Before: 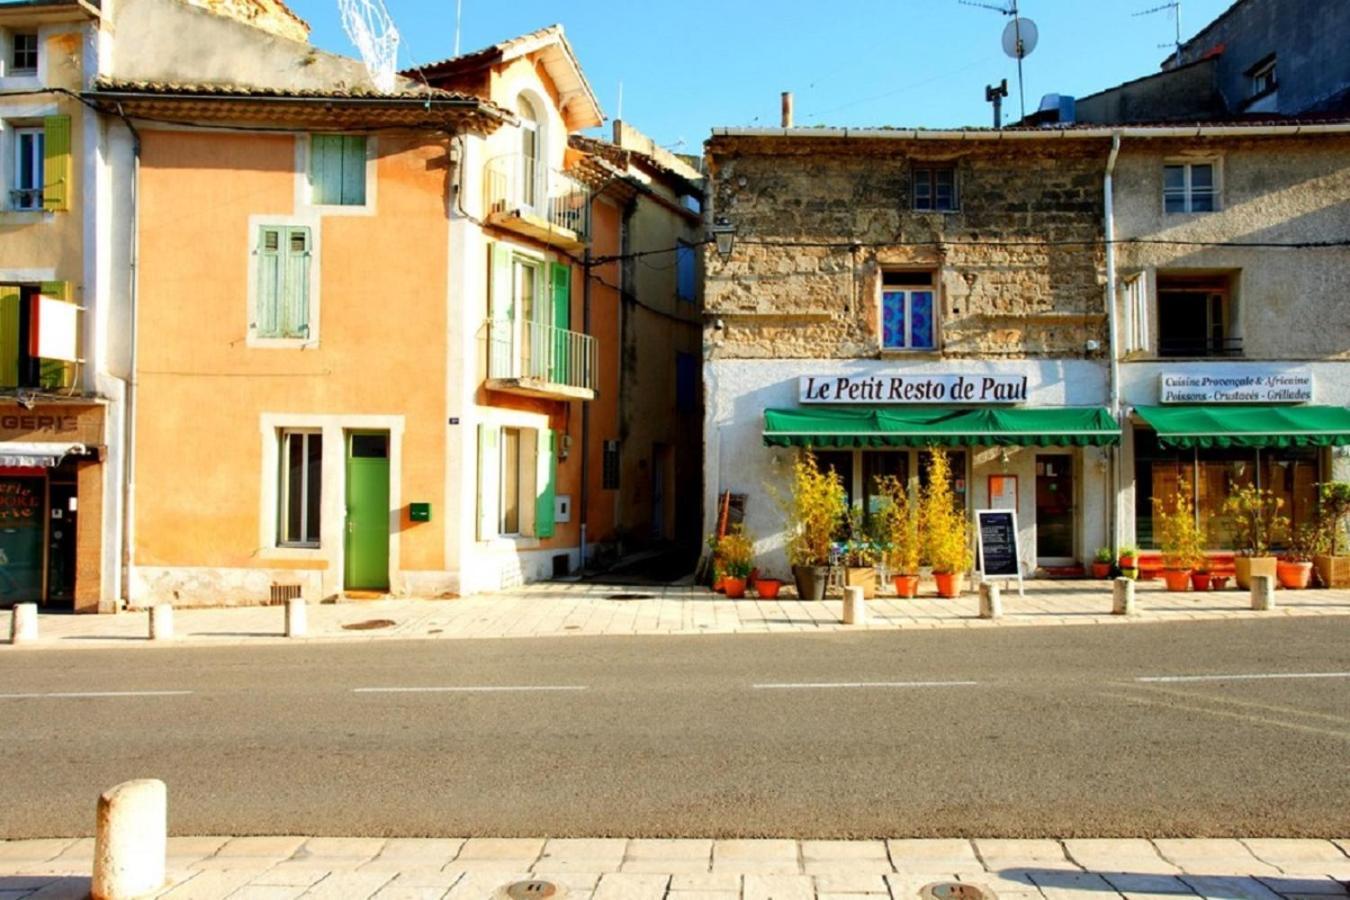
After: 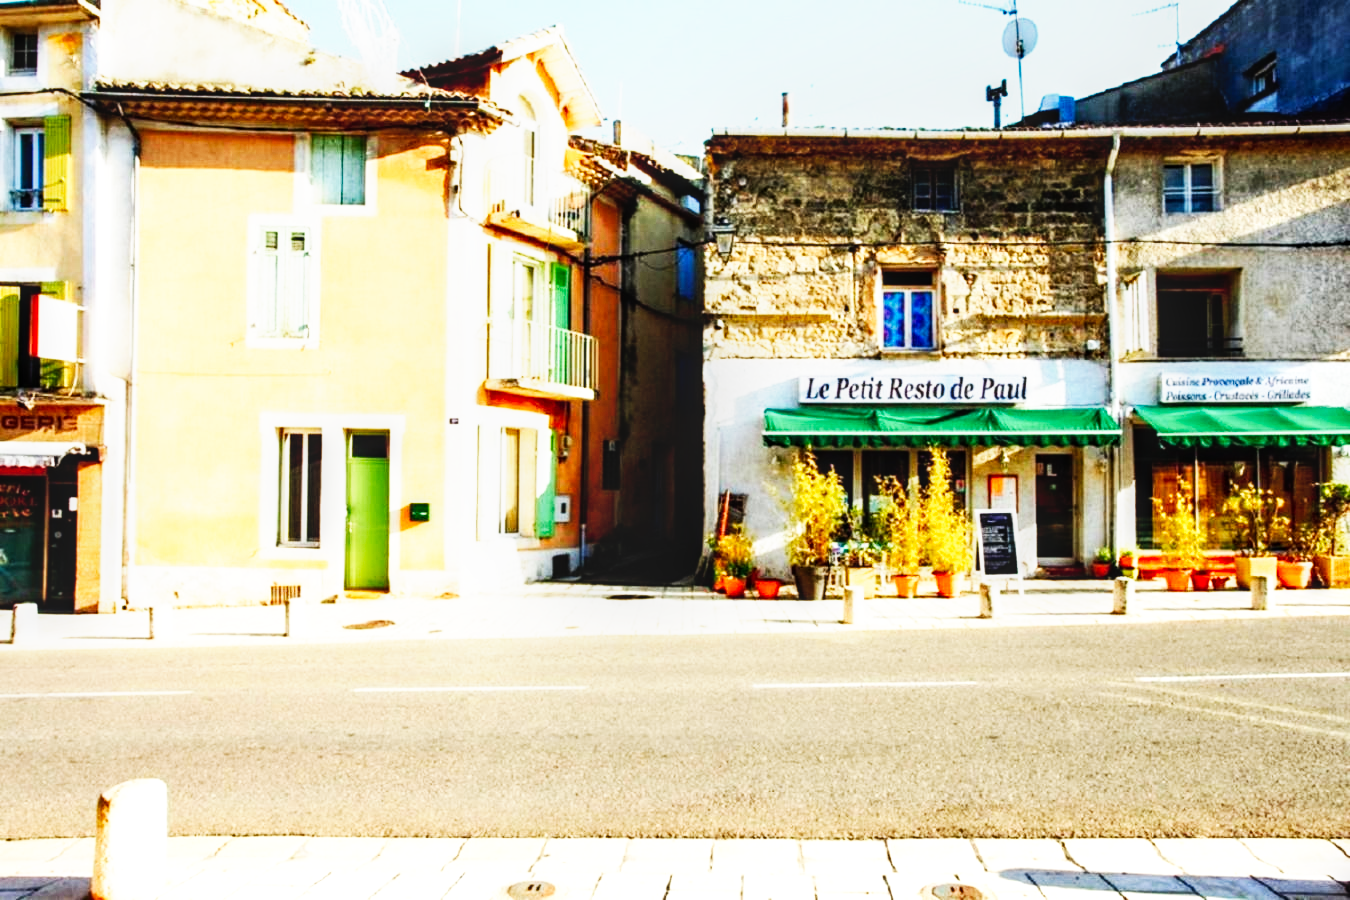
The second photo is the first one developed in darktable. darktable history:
base curve: curves: ch0 [(0, 0) (0.007, 0.004) (0.027, 0.03) (0.046, 0.07) (0.207, 0.54) (0.442, 0.872) (0.673, 0.972) (1, 1)], preserve colors none
local contrast: on, module defaults
tone equalizer: -8 EV -0.399 EV, -7 EV -0.414 EV, -6 EV -0.352 EV, -5 EV -0.218 EV, -3 EV 0.245 EV, -2 EV 0.311 EV, -1 EV 0.396 EV, +0 EV 0.424 EV, edges refinement/feathering 500, mask exposure compensation -1.57 EV, preserve details no
